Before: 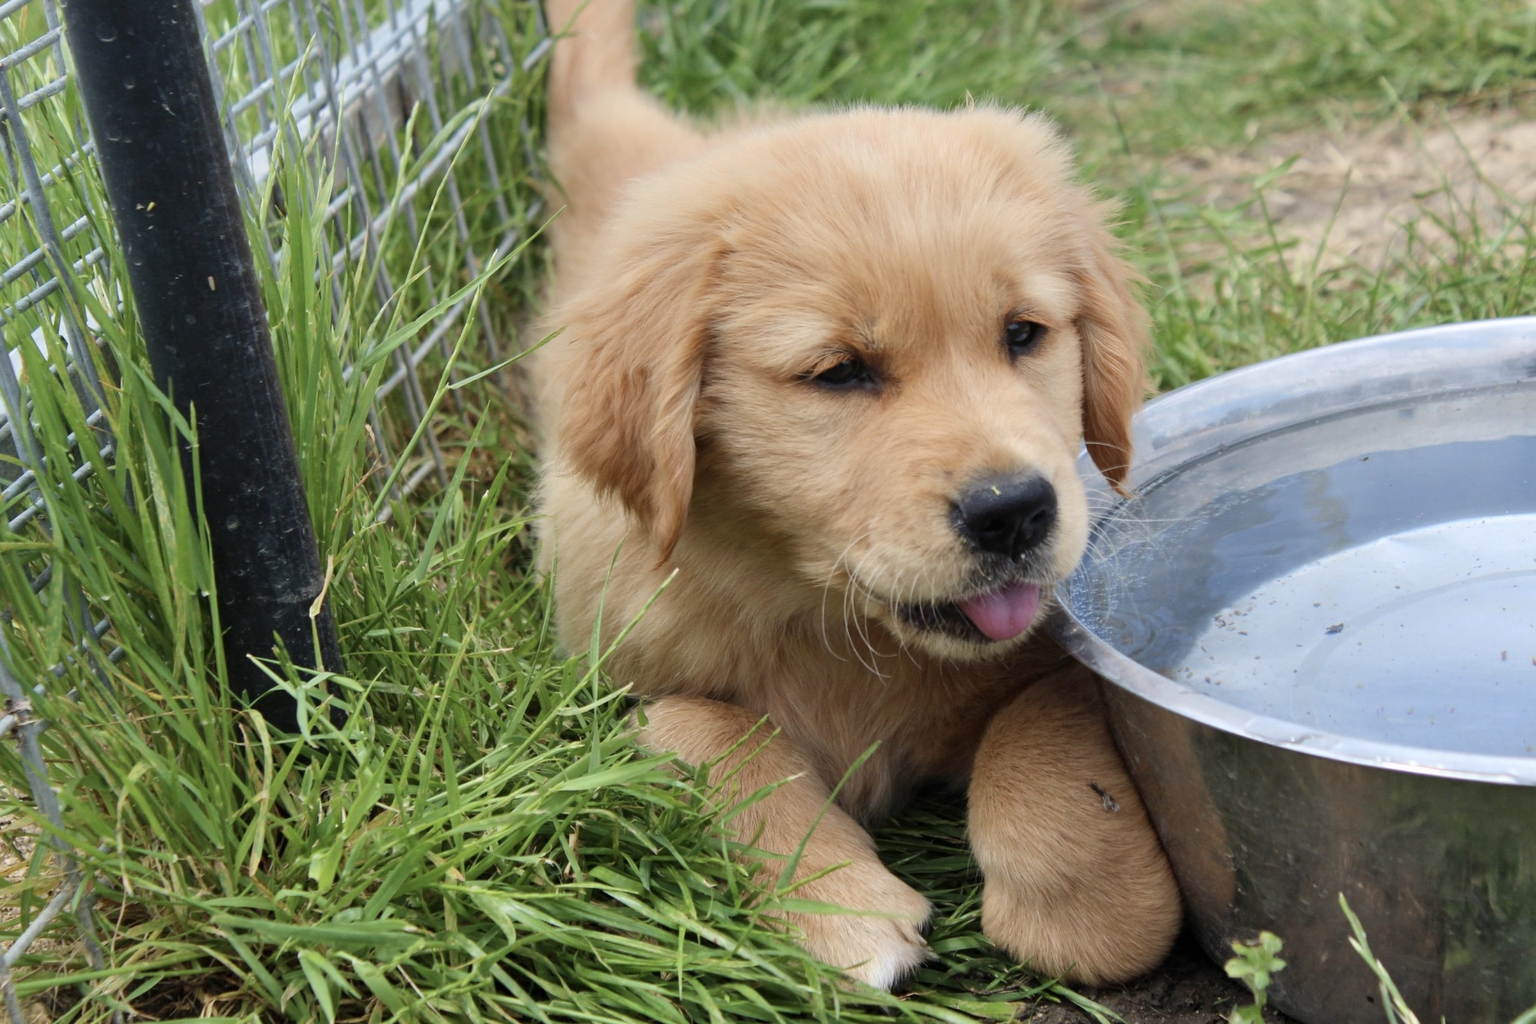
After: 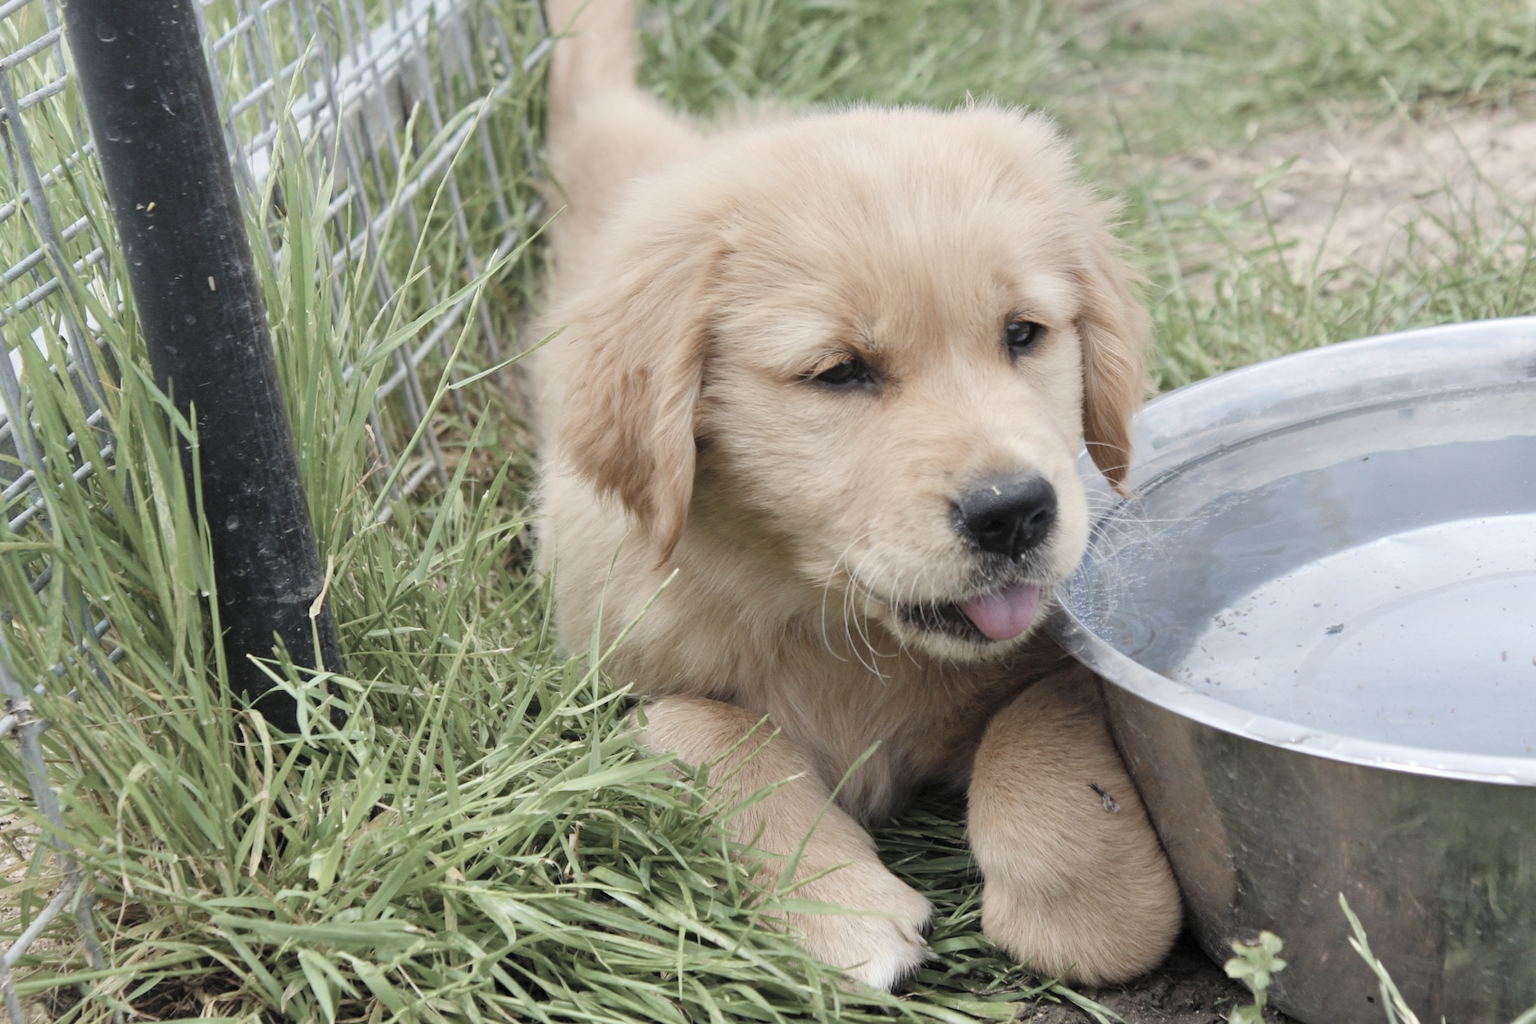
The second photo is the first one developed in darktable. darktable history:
color balance rgb: perceptual saturation grading › global saturation 20%, perceptual saturation grading › highlights -25%, perceptual saturation grading › shadows 25%
contrast brightness saturation: brightness 0.18, saturation -0.5
